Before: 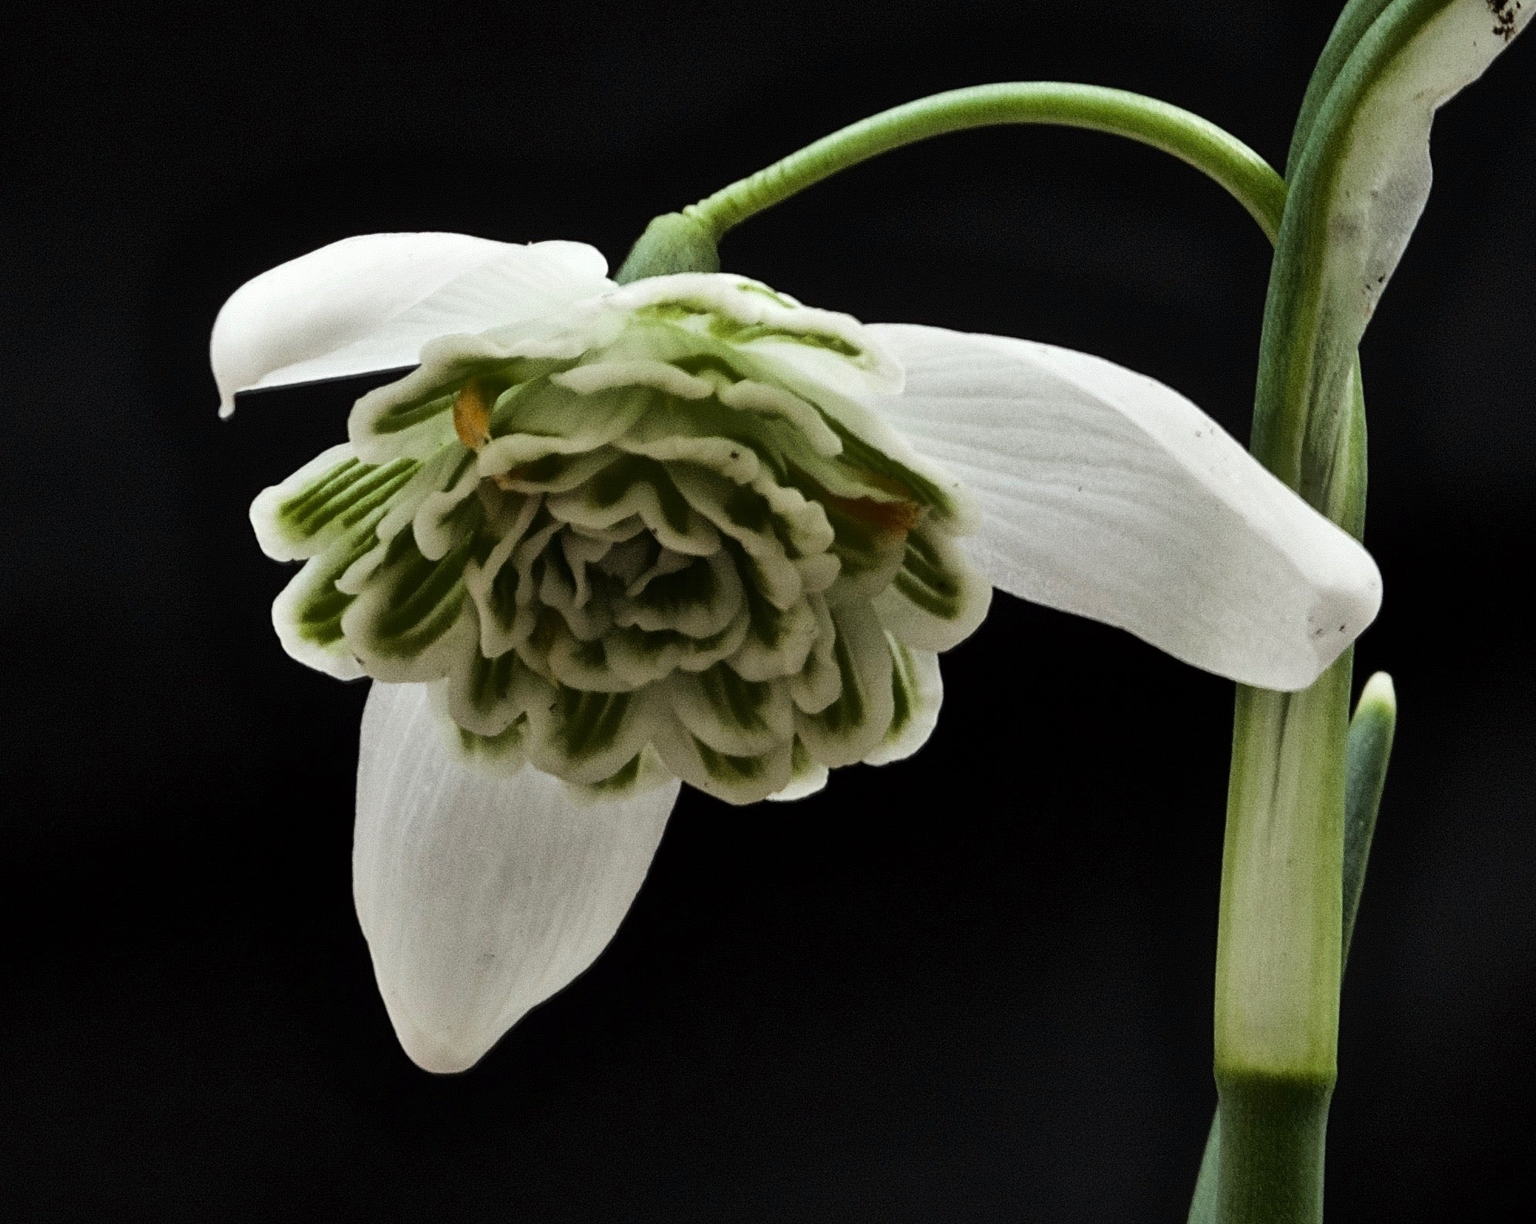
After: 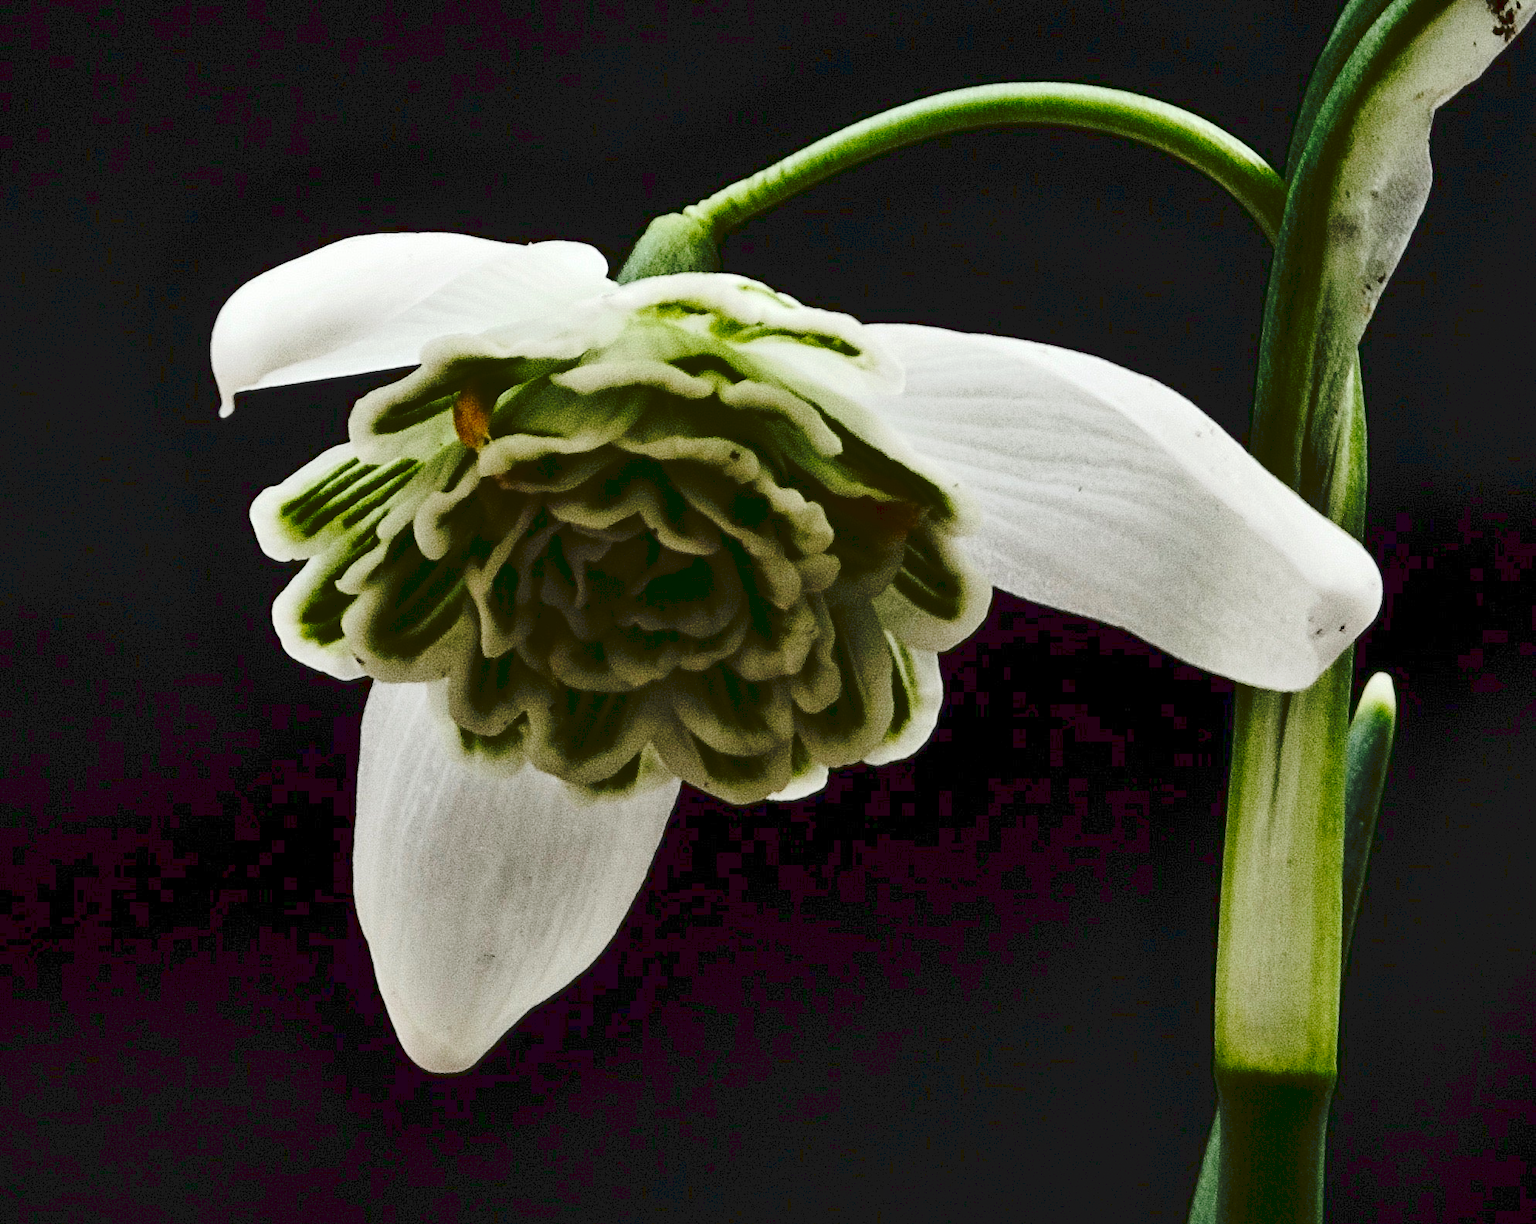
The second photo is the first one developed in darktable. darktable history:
tone curve: curves: ch0 [(0, 0) (0.003, 0.09) (0.011, 0.095) (0.025, 0.097) (0.044, 0.108) (0.069, 0.117) (0.1, 0.129) (0.136, 0.151) (0.177, 0.185) (0.224, 0.229) (0.277, 0.299) (0.335, 0.379) (0.399, 0.469) (0.468, 0.55) (0.543, 0.629) (0.623, 0.702) (0.709, 0.775) (0.801, 0.85) (0.898, 0.91) (1, 1)], preserve colors none
contrast brightness saturation: contrast 0.22, brightness -0.184, saturation 0.232
